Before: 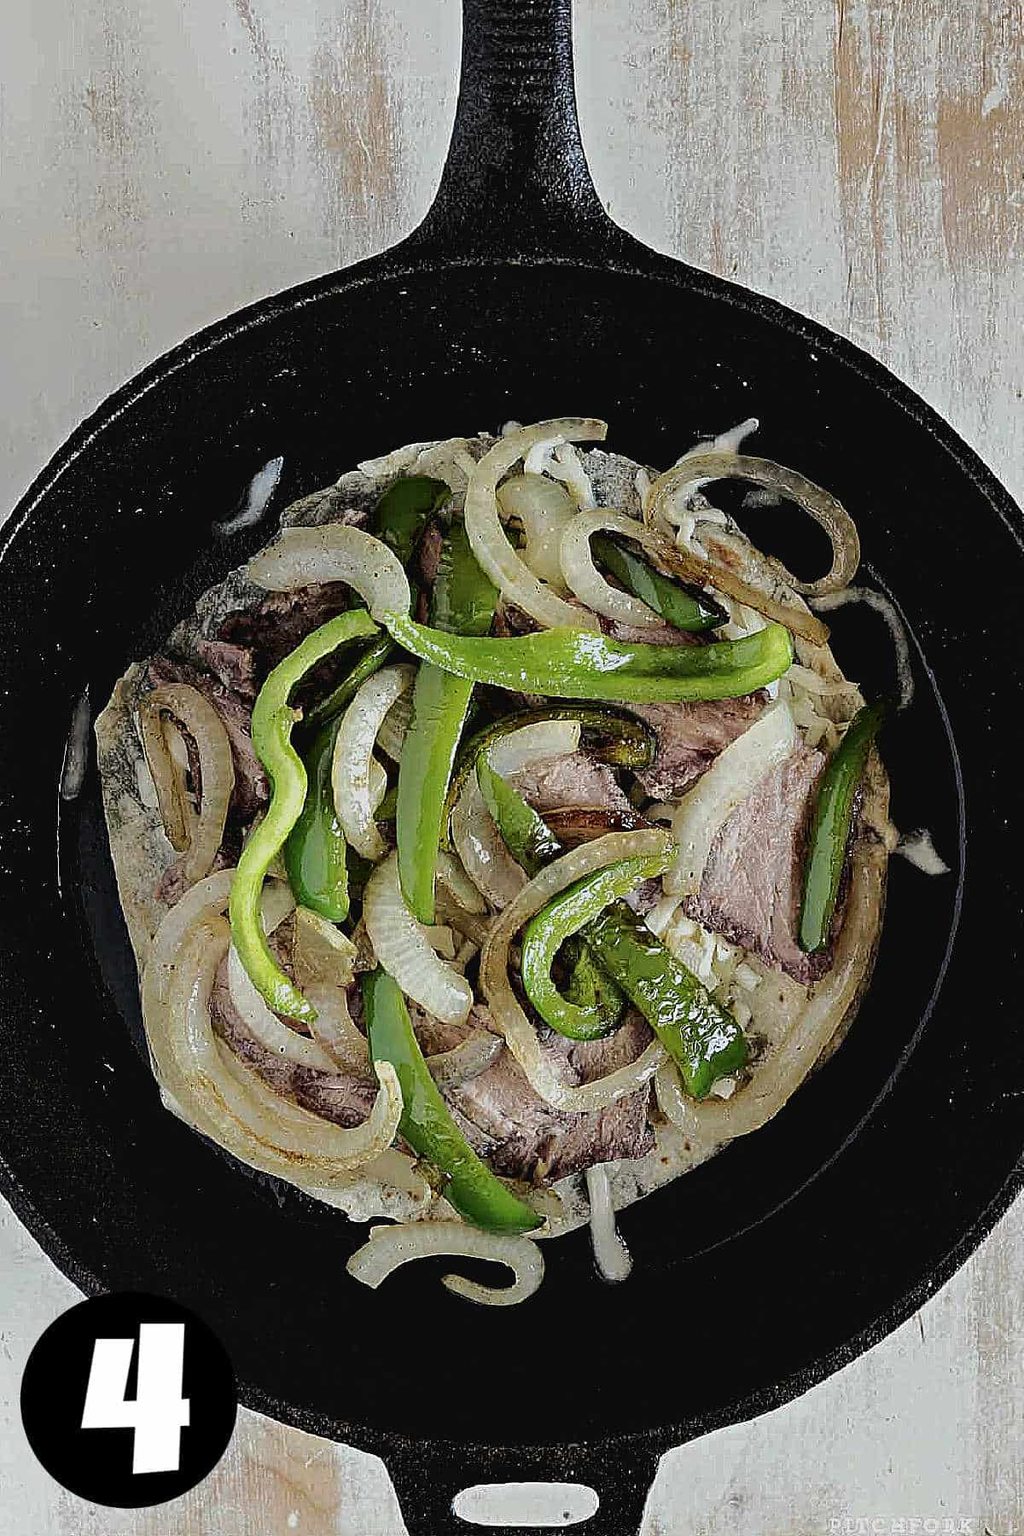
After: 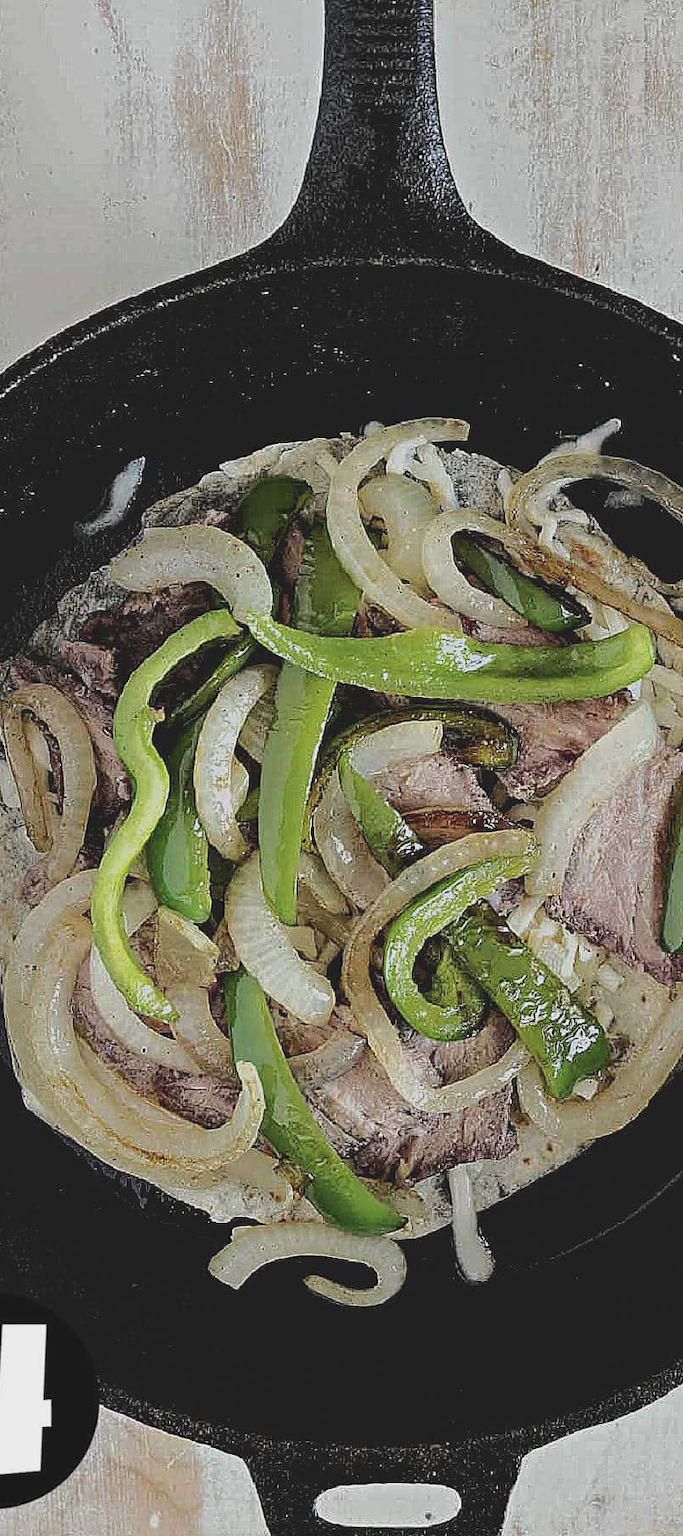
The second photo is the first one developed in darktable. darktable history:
contrast brightness saturation: contrast -0.15, brightness 0.05, saturation -0.12
crop and rotate: left 13.537%, right 19.796%
